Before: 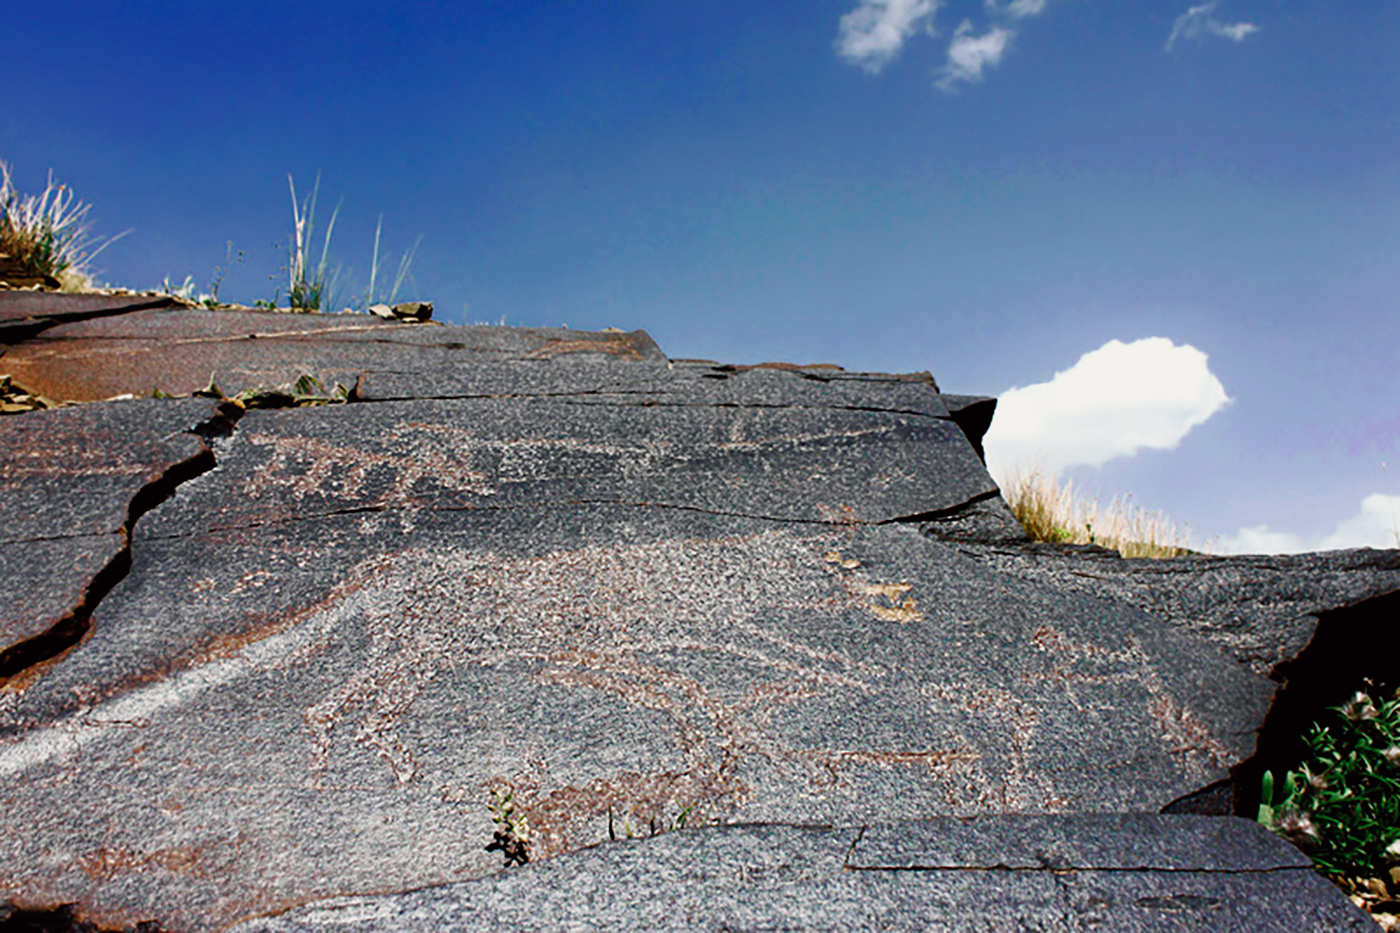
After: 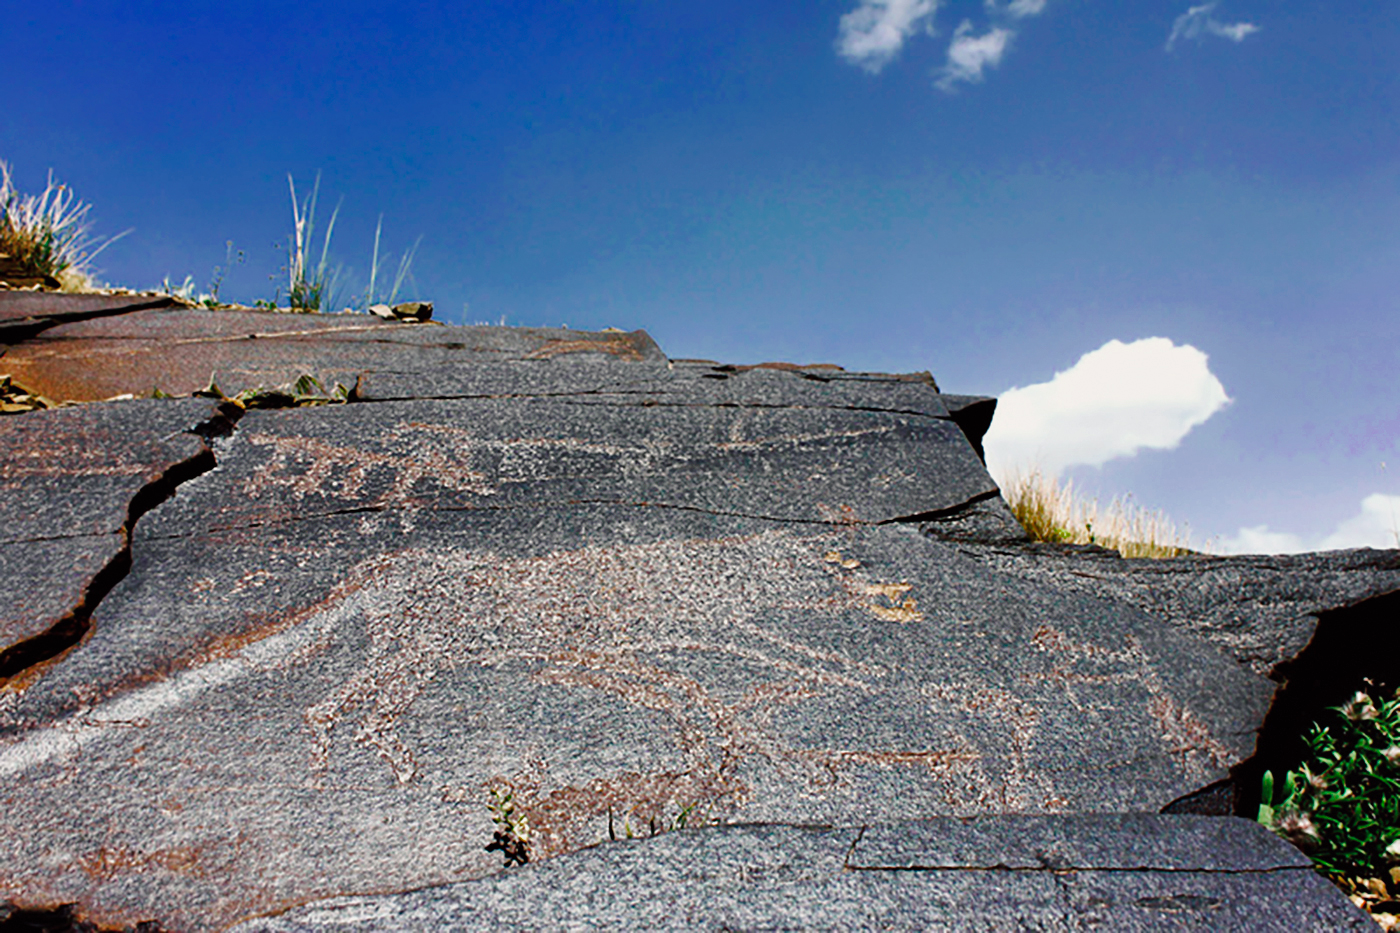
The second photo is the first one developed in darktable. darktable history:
shadows and highlights: soften with gaussian
color balance rgb: shadows fall-off 101%, linear chroma grading › mid-tones 7.63%, perceptual saturation grading › mid-tones 11.68%, mask middle-gray fulcrum 22.45%, global vibrance 10.11%, saturation formula JzAzBz (2021)
